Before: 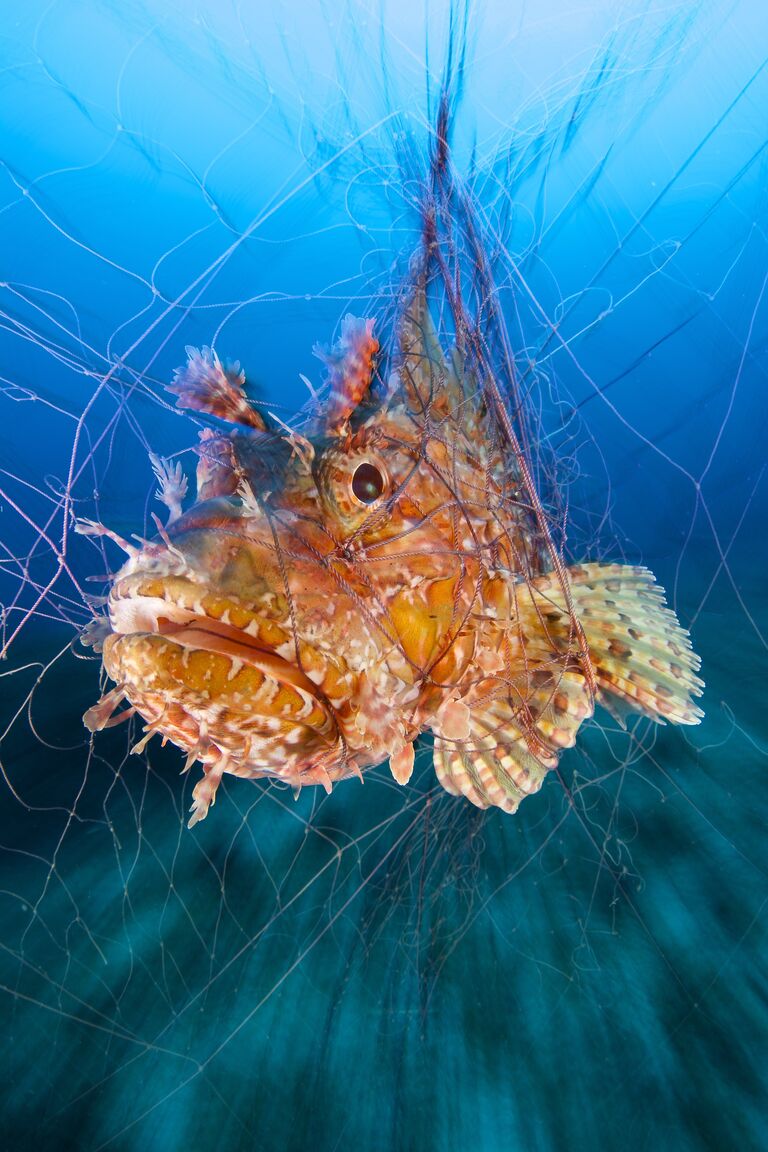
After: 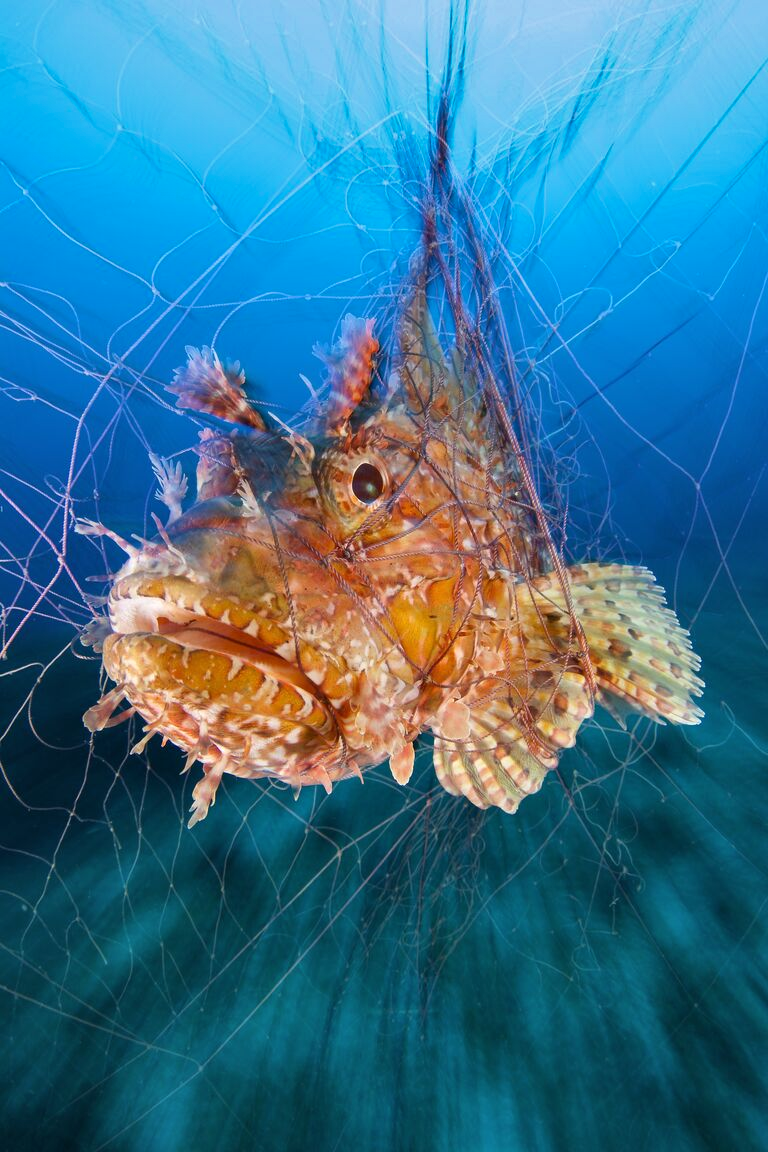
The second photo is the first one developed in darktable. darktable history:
shadows and highlights: shadows 22.61, highlights -49.02, soften with gaussian
